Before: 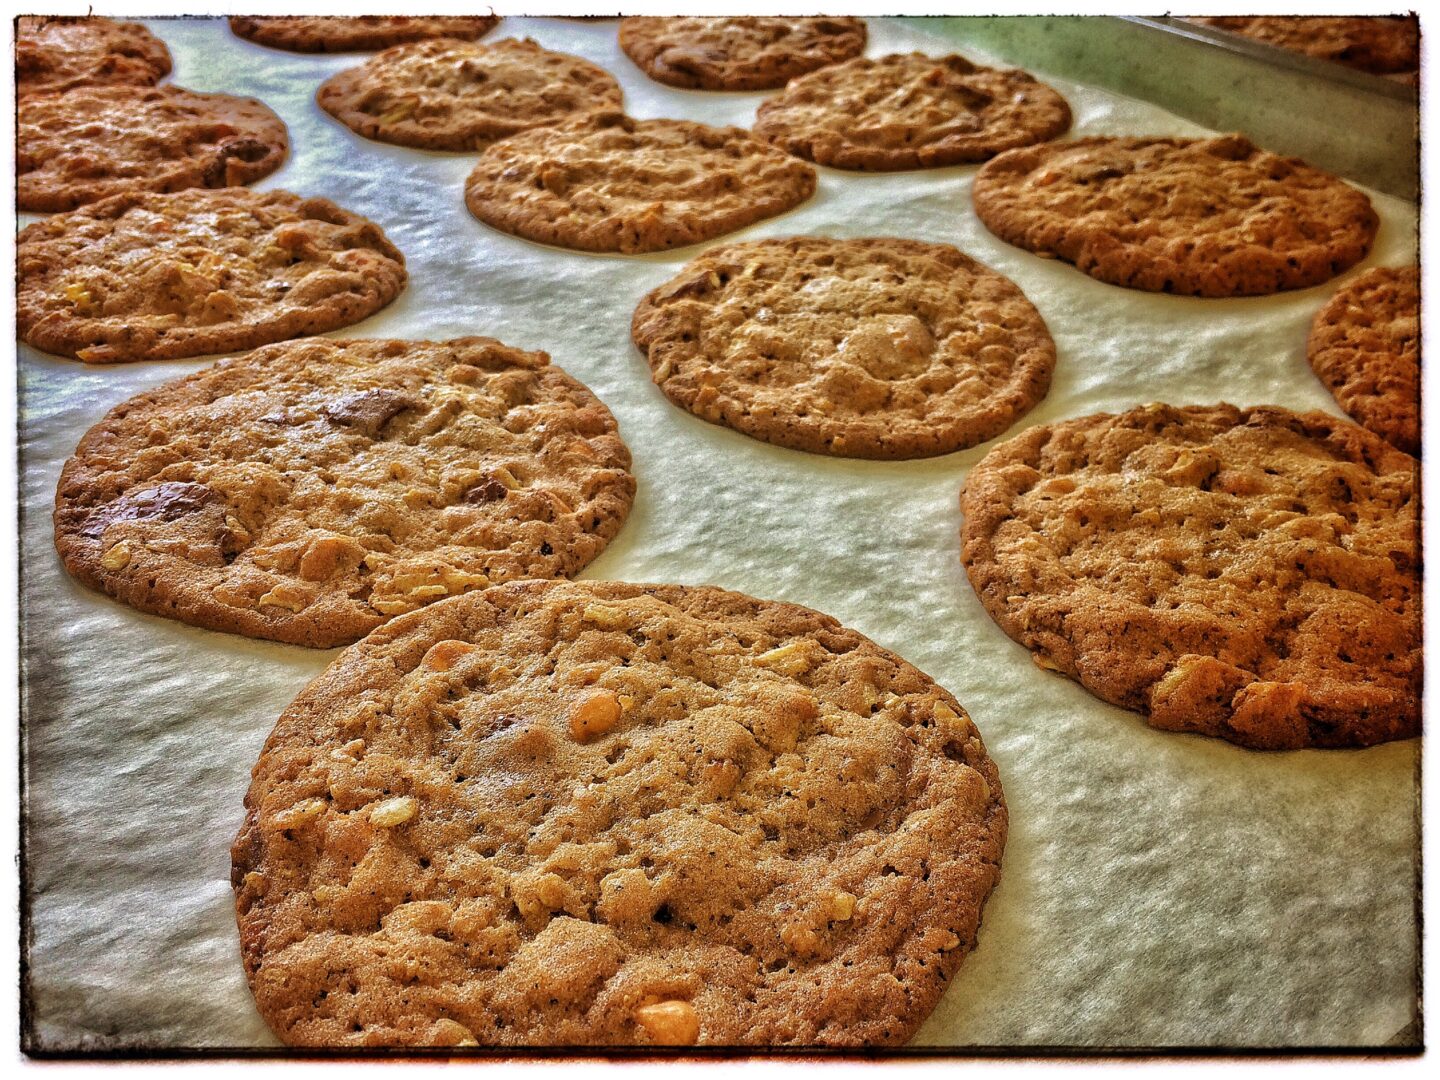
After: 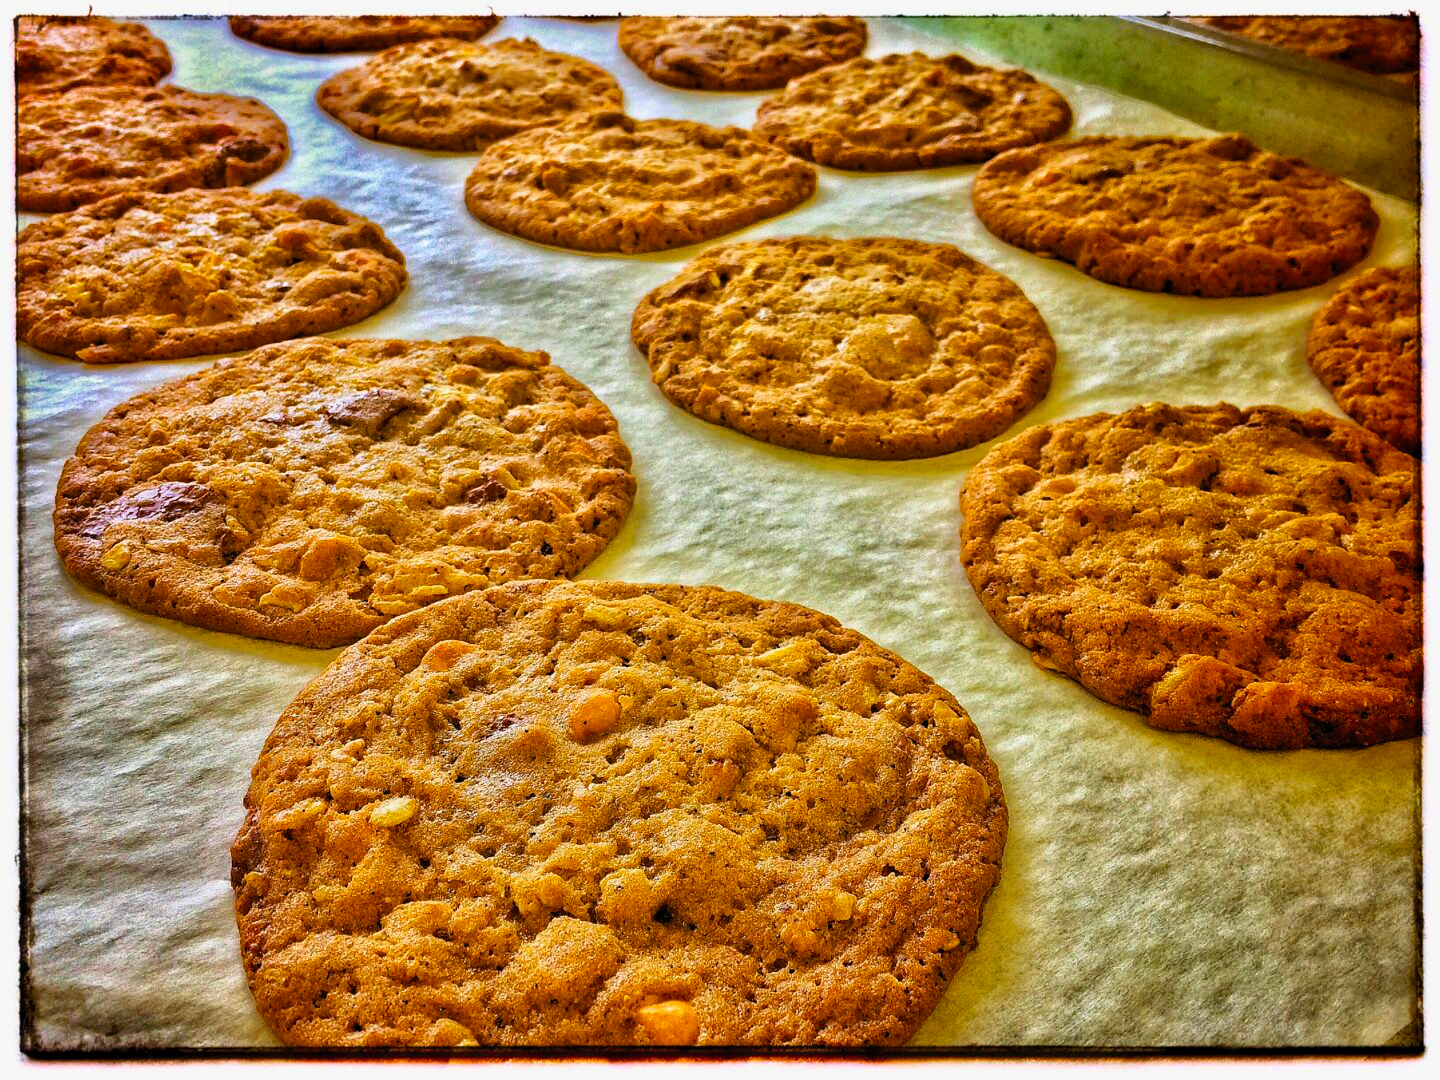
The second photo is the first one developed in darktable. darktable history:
color balance rgb: perceptual saturation grading › global saturation 30%, global vibrance 20%
exposure: exposure -0.242 EV, compensate highlight preservation false
contrast brightness saturation: contrast 0.2, brightness 0.16, saturation 0.22
haze removal: strength 0.25, distance 0.25, compatibility mode true, adaptive false
